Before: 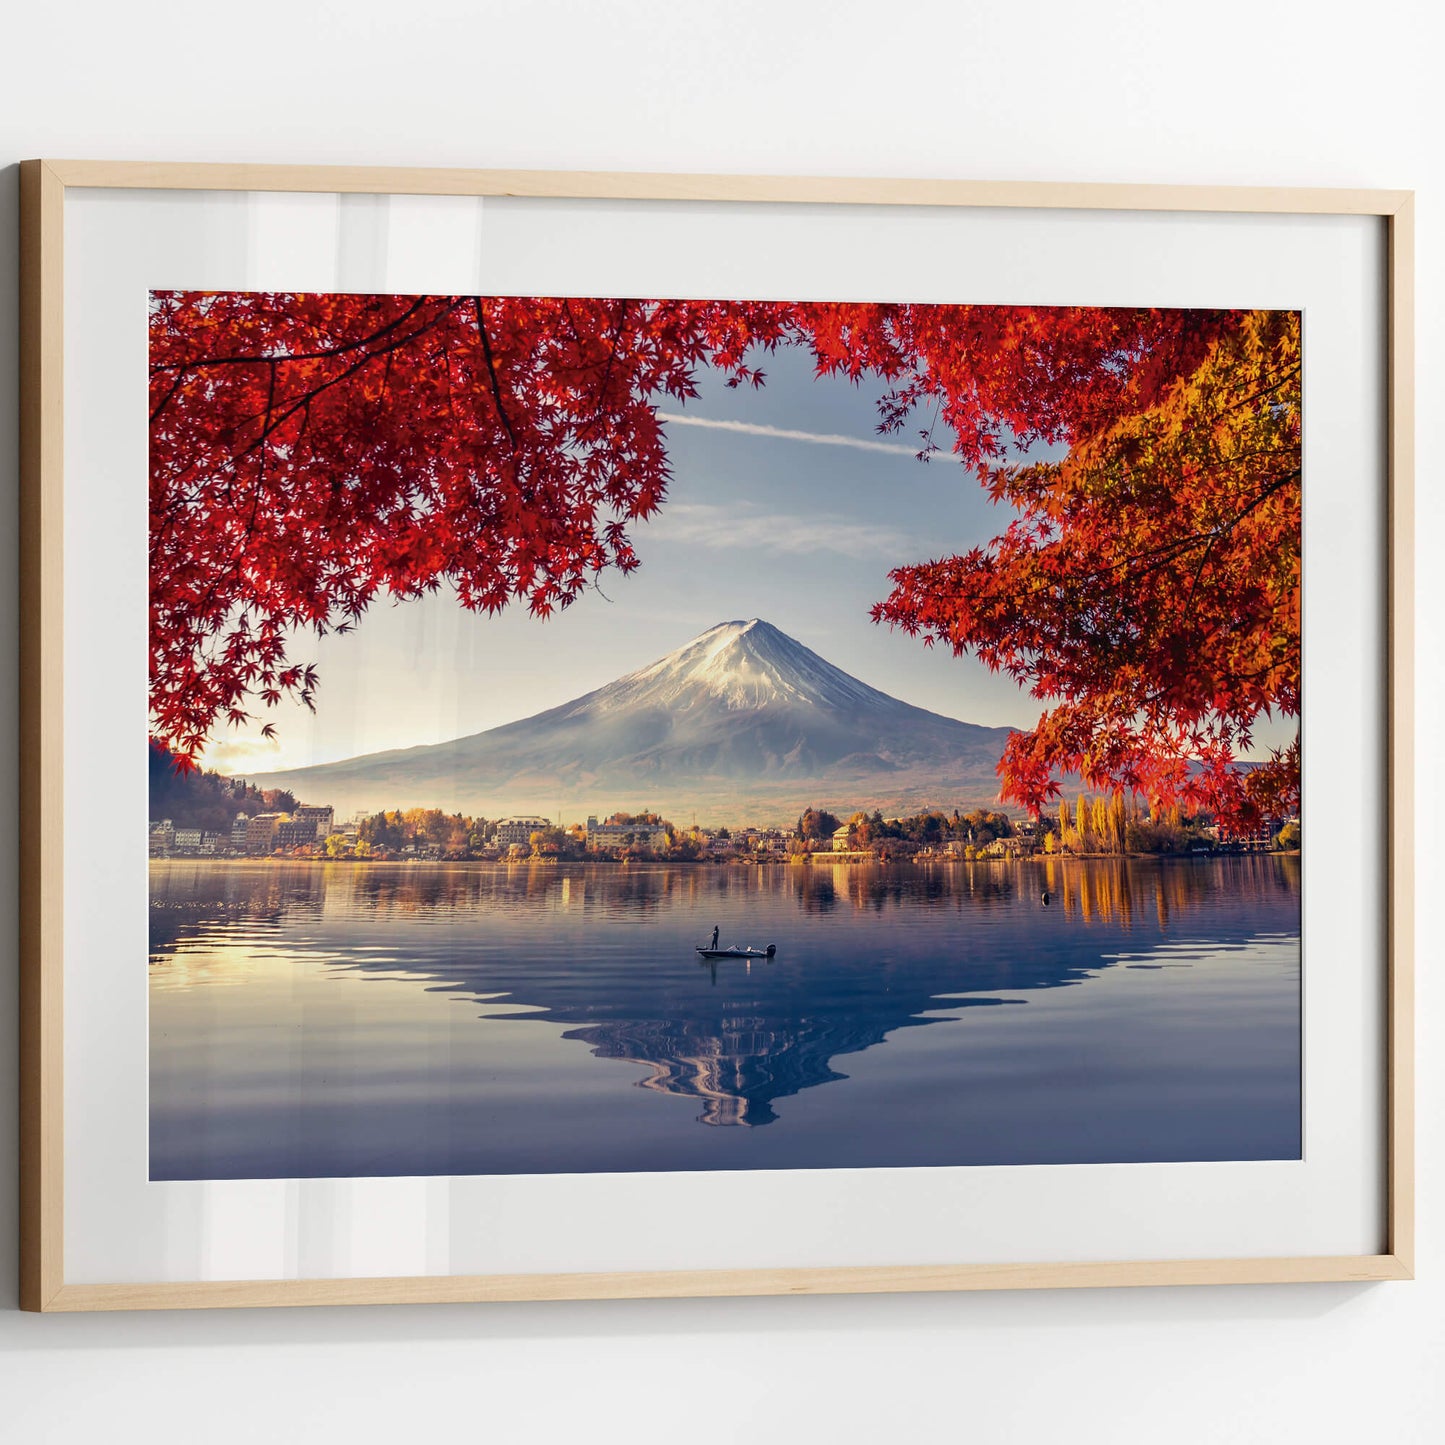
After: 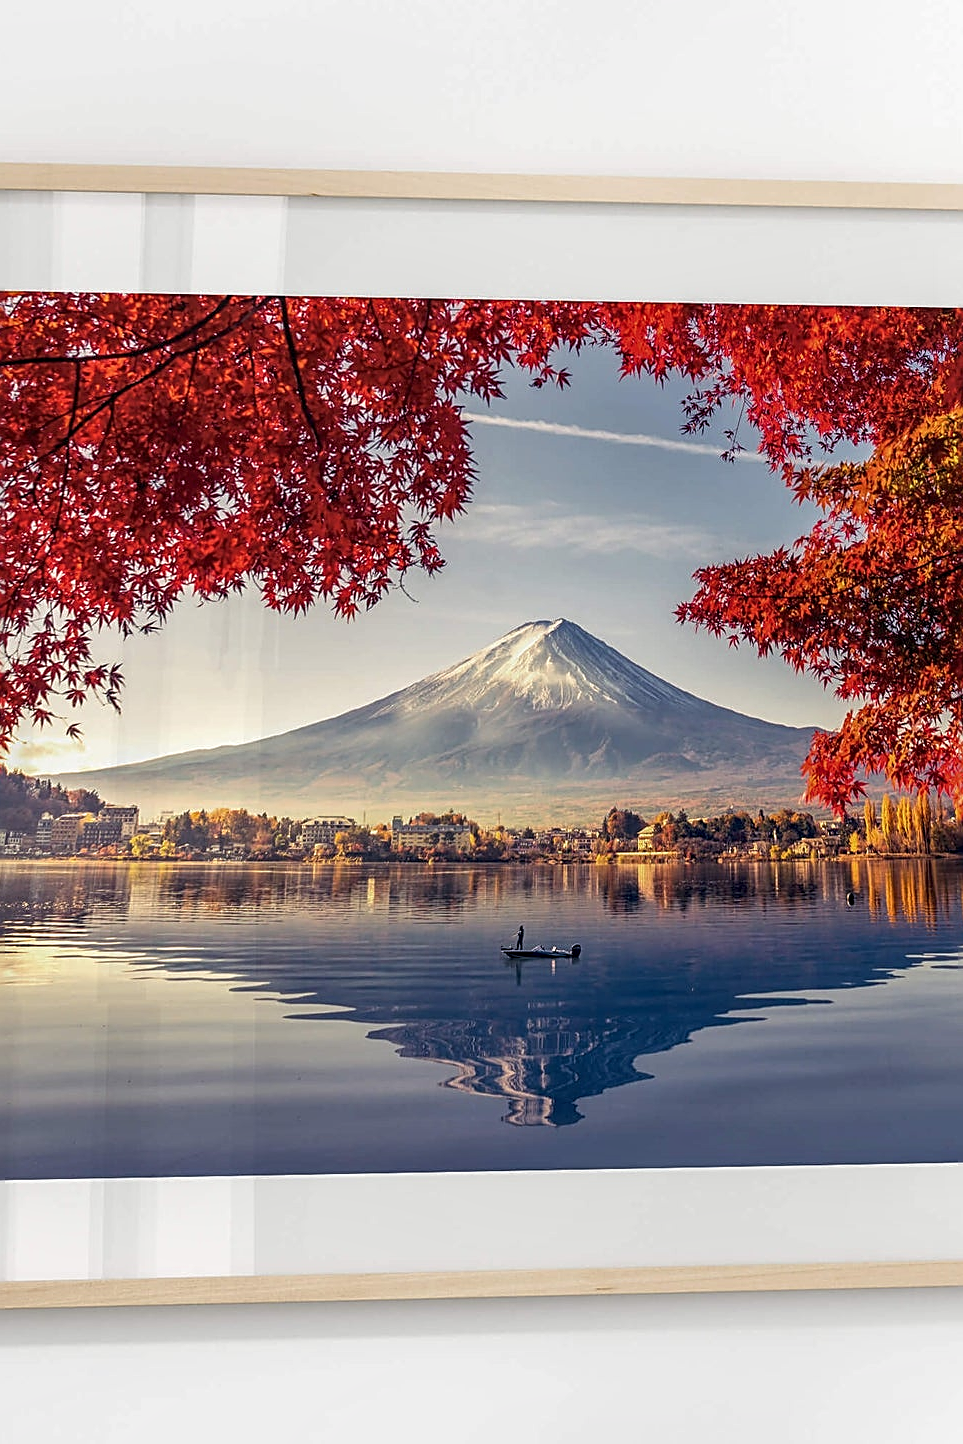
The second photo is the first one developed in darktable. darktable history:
local contrast: on, module defaults
sharpen: amount 0.75
crop and rotate: left 13.537%, right 19.796%
